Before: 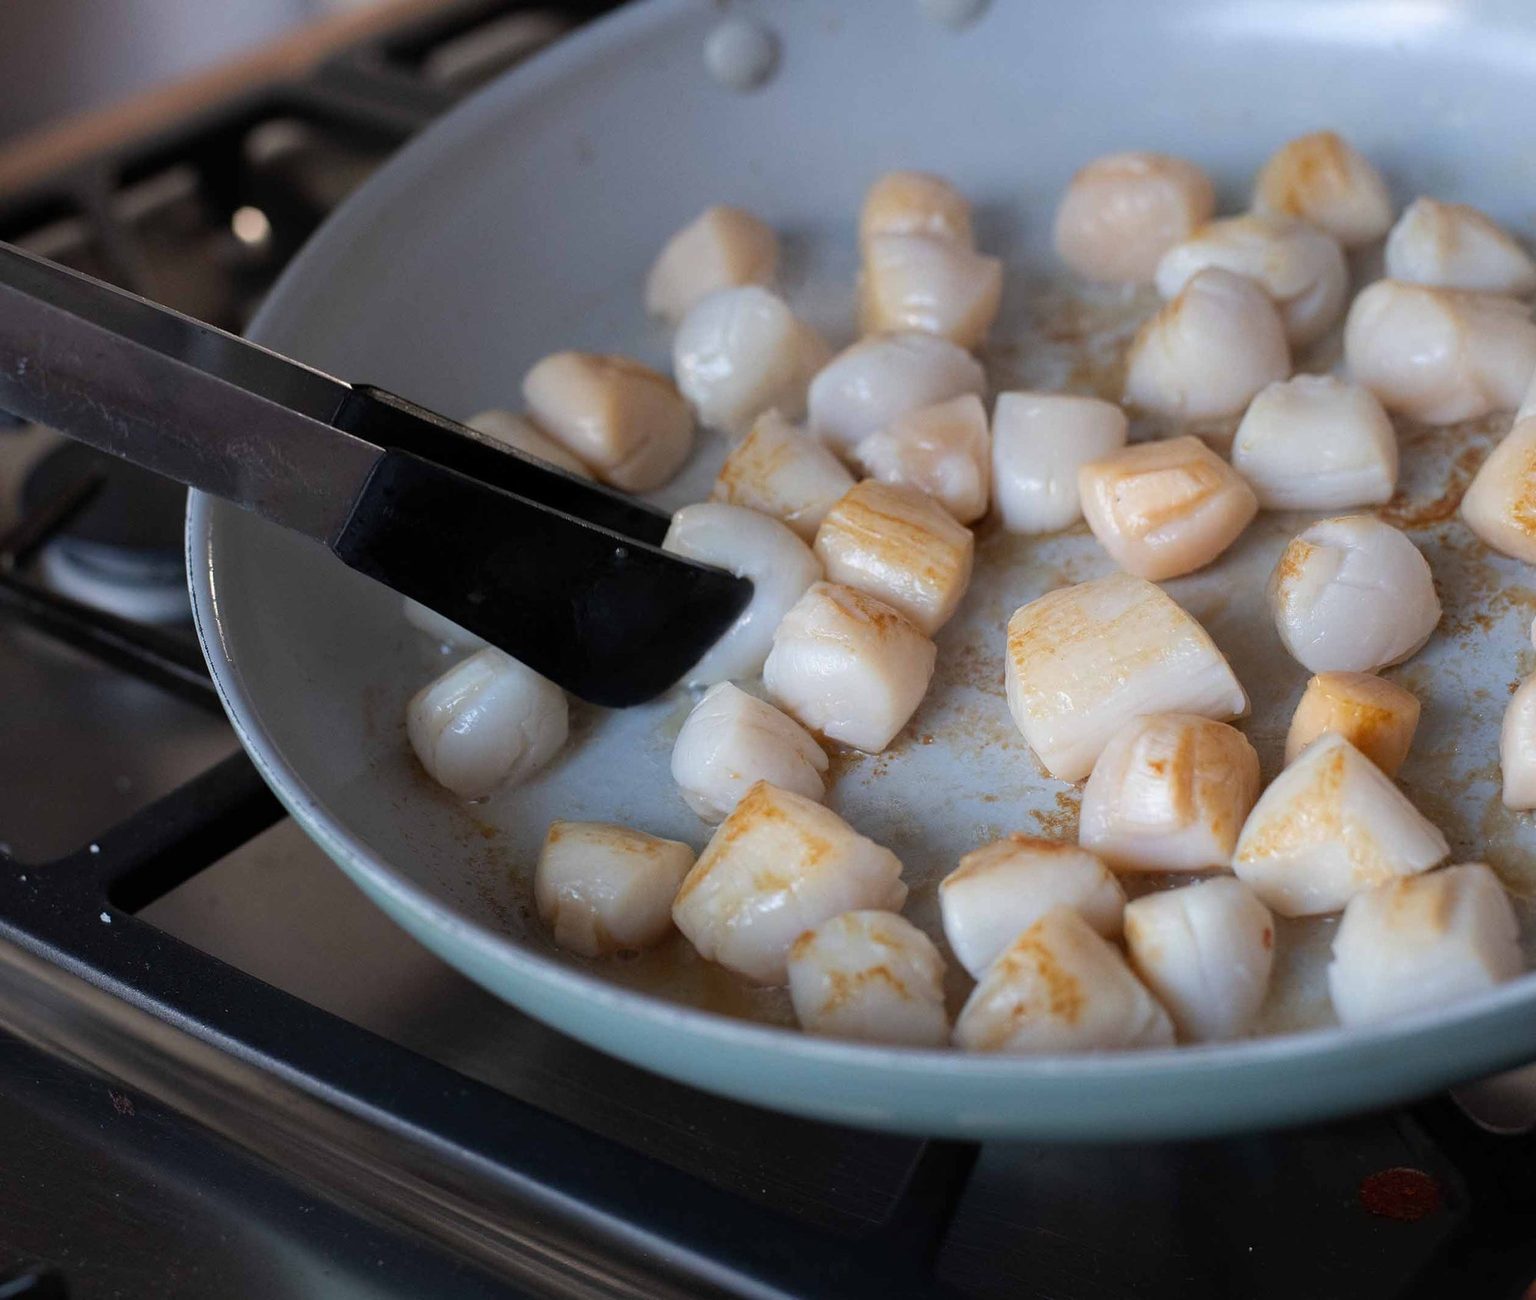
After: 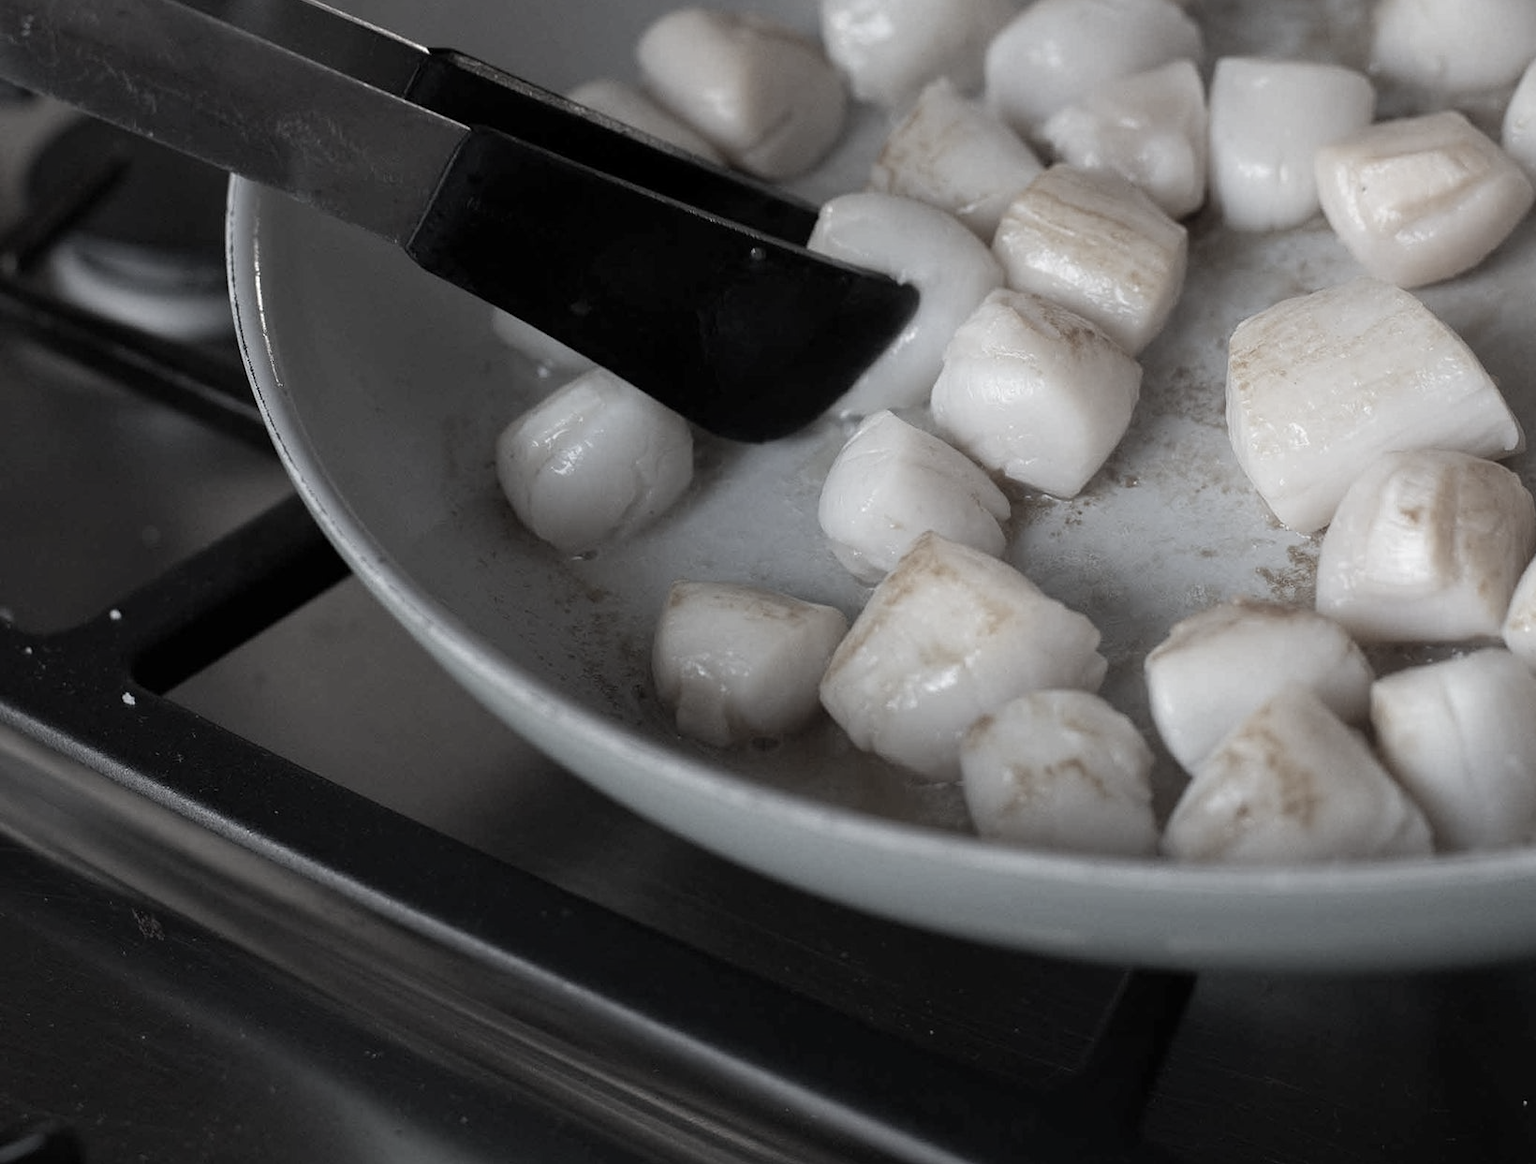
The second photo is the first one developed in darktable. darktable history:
color correction: saturation 0.2
crop: top 26.531%, right 17.959%
